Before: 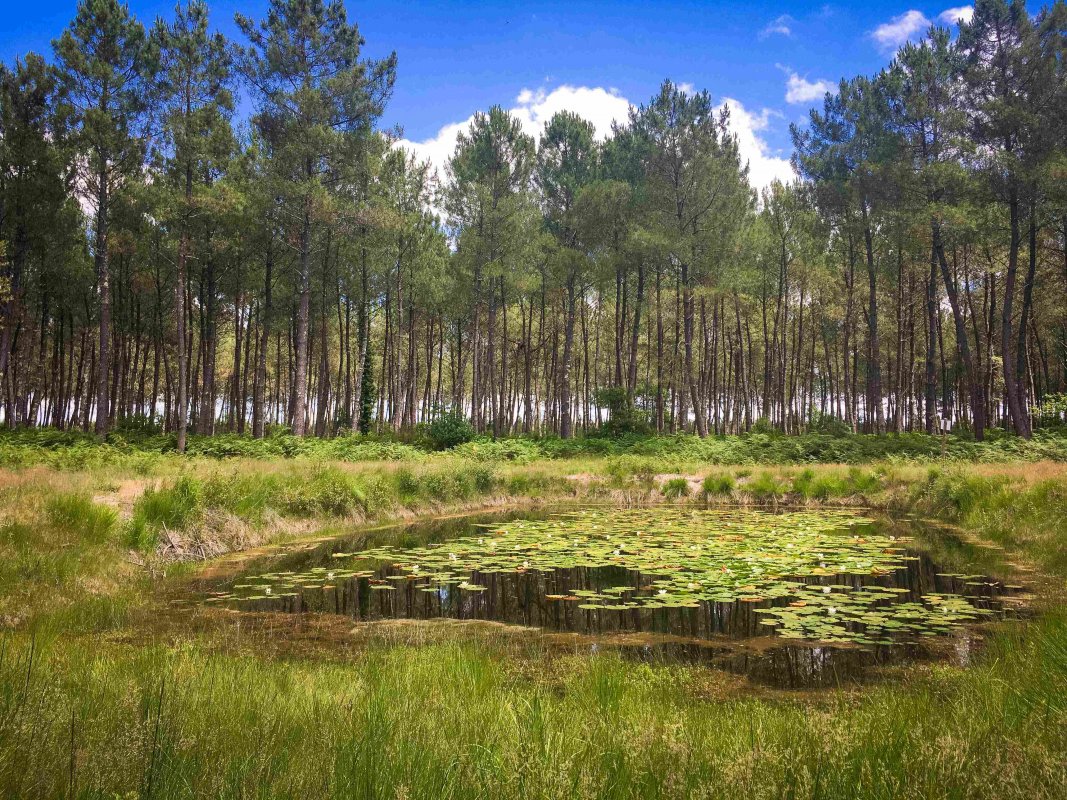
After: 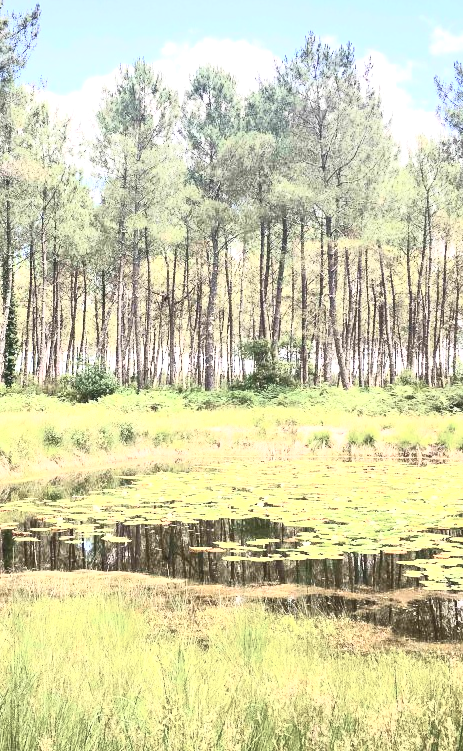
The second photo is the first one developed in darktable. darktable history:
crop: left 33.452%, top 6.025%, right 23.155%
exposure: black level correction 0.001, exposure 1.129 EV, compensate exposure bias true, compensate highlight preservation false
contrast brightness saturation: contrast 0.57, brightness 0.57, saturation -0.34
